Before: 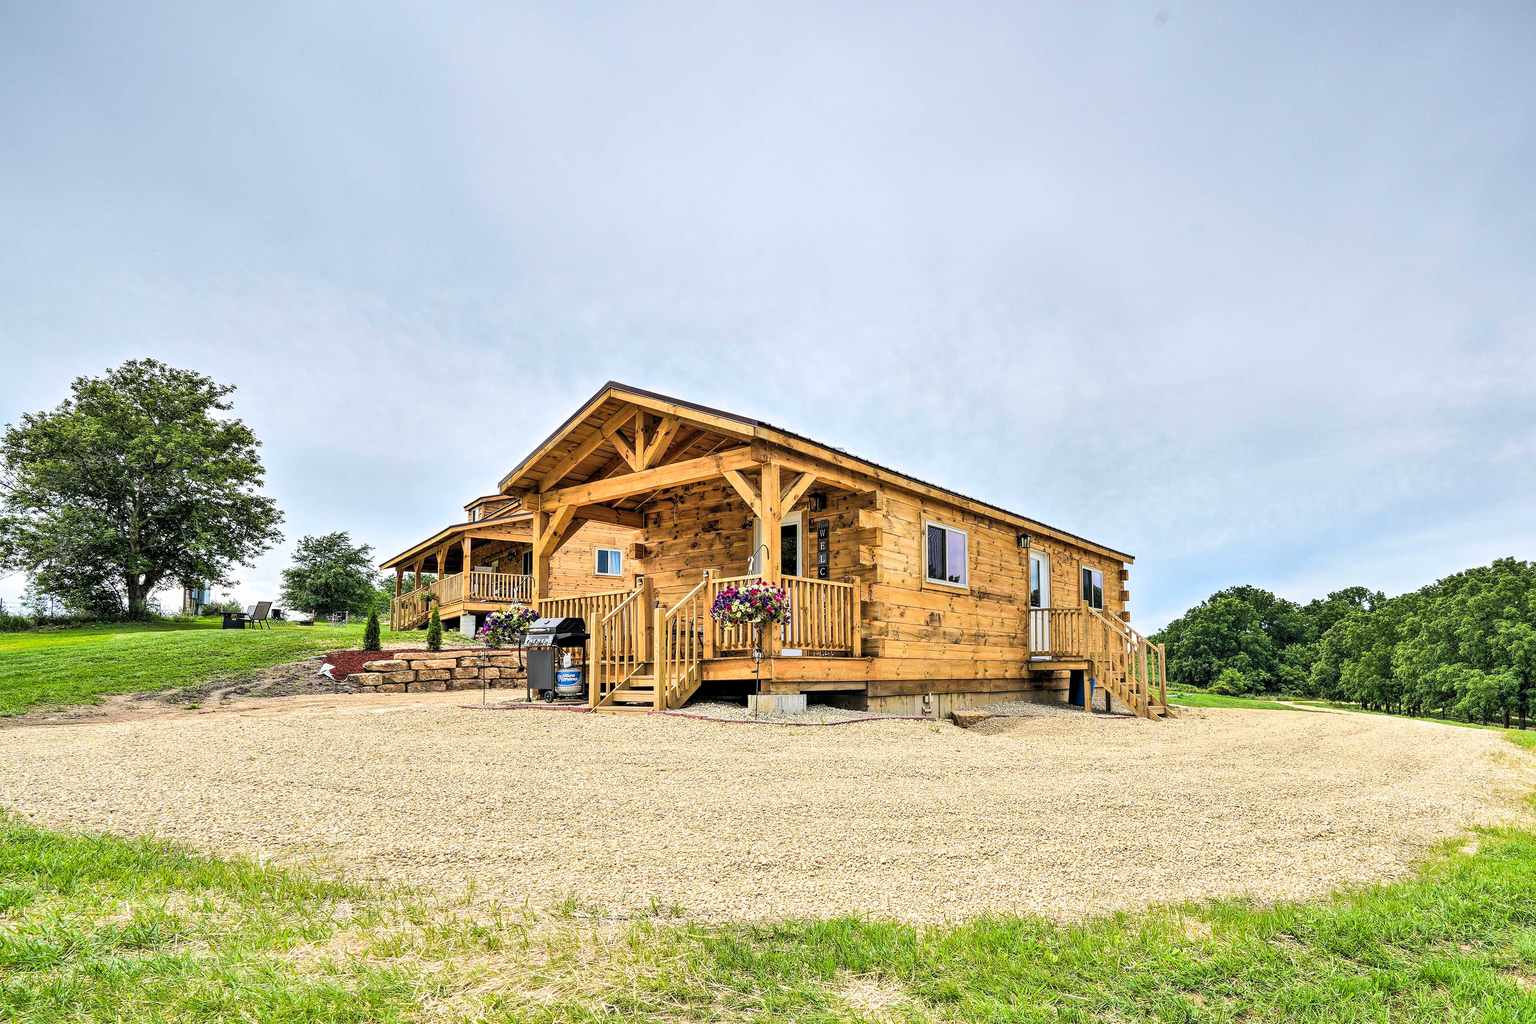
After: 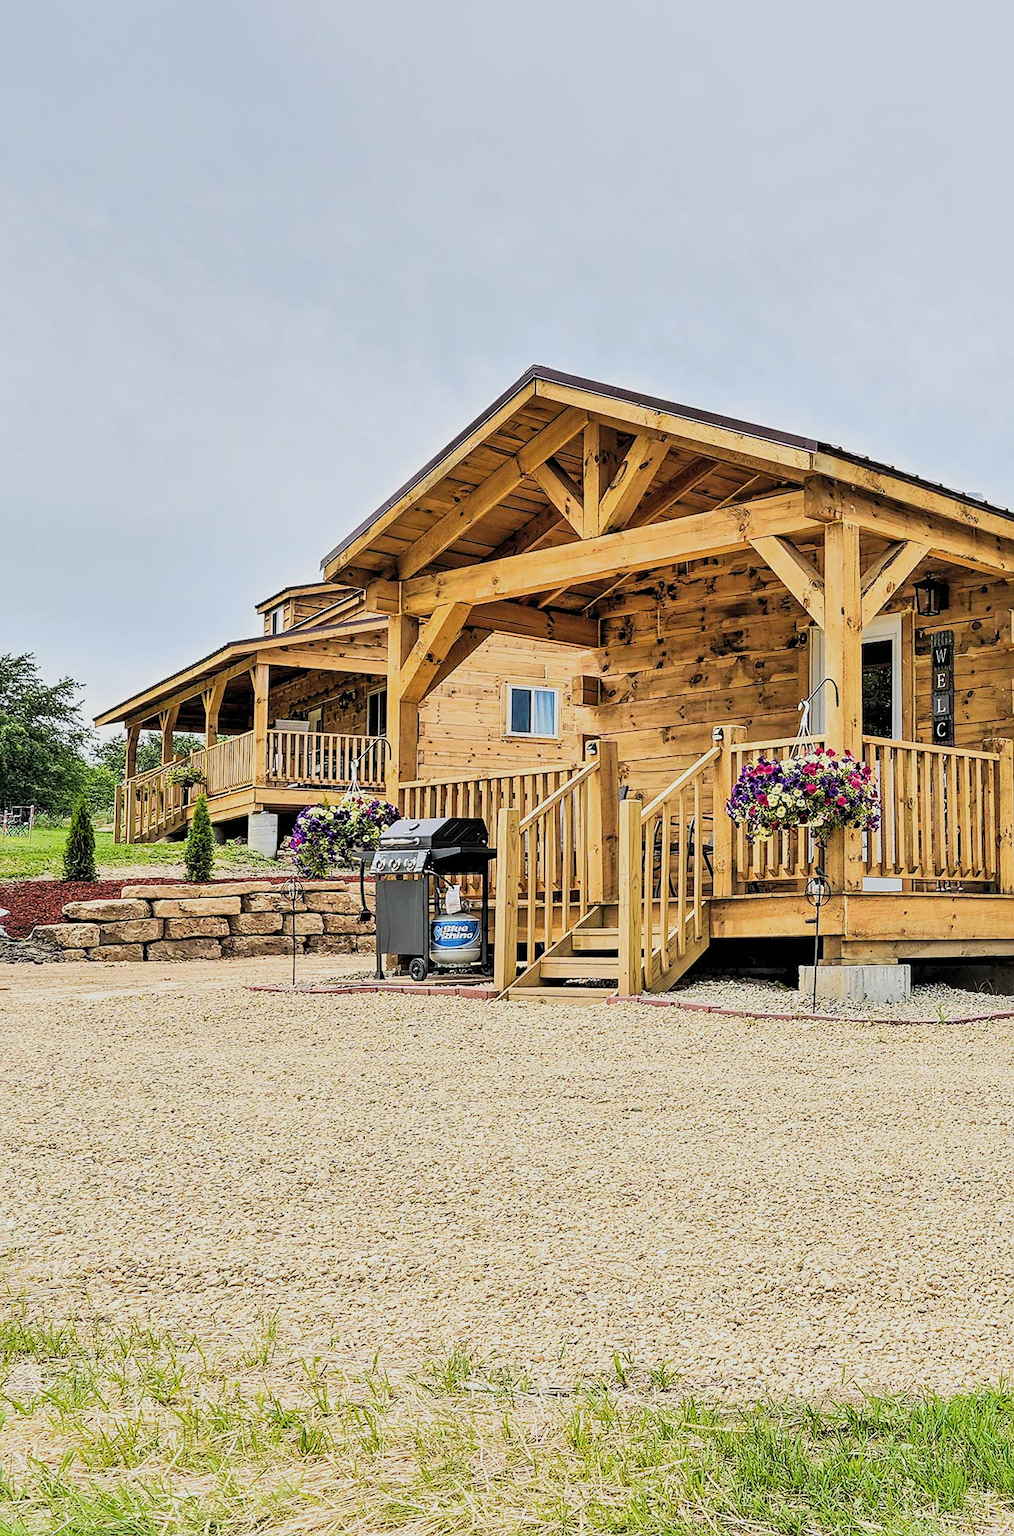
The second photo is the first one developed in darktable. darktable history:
contrast brightness saturation: contrast 0.05, brightness 0.063, saturation 0.006
sharpen: amount 0.213
exposure: exposure -0.461 EV, compensate exposure bias true, compensate highlight preservation false
crop and rotate: left 21.521%, top 18.558%, right 43.943%, bottom 2.977%
base curve: curves: ch0 [(0, 0) (0.262, 0.32) (0.722, 0.705) (1, 1)], preserve colors none
